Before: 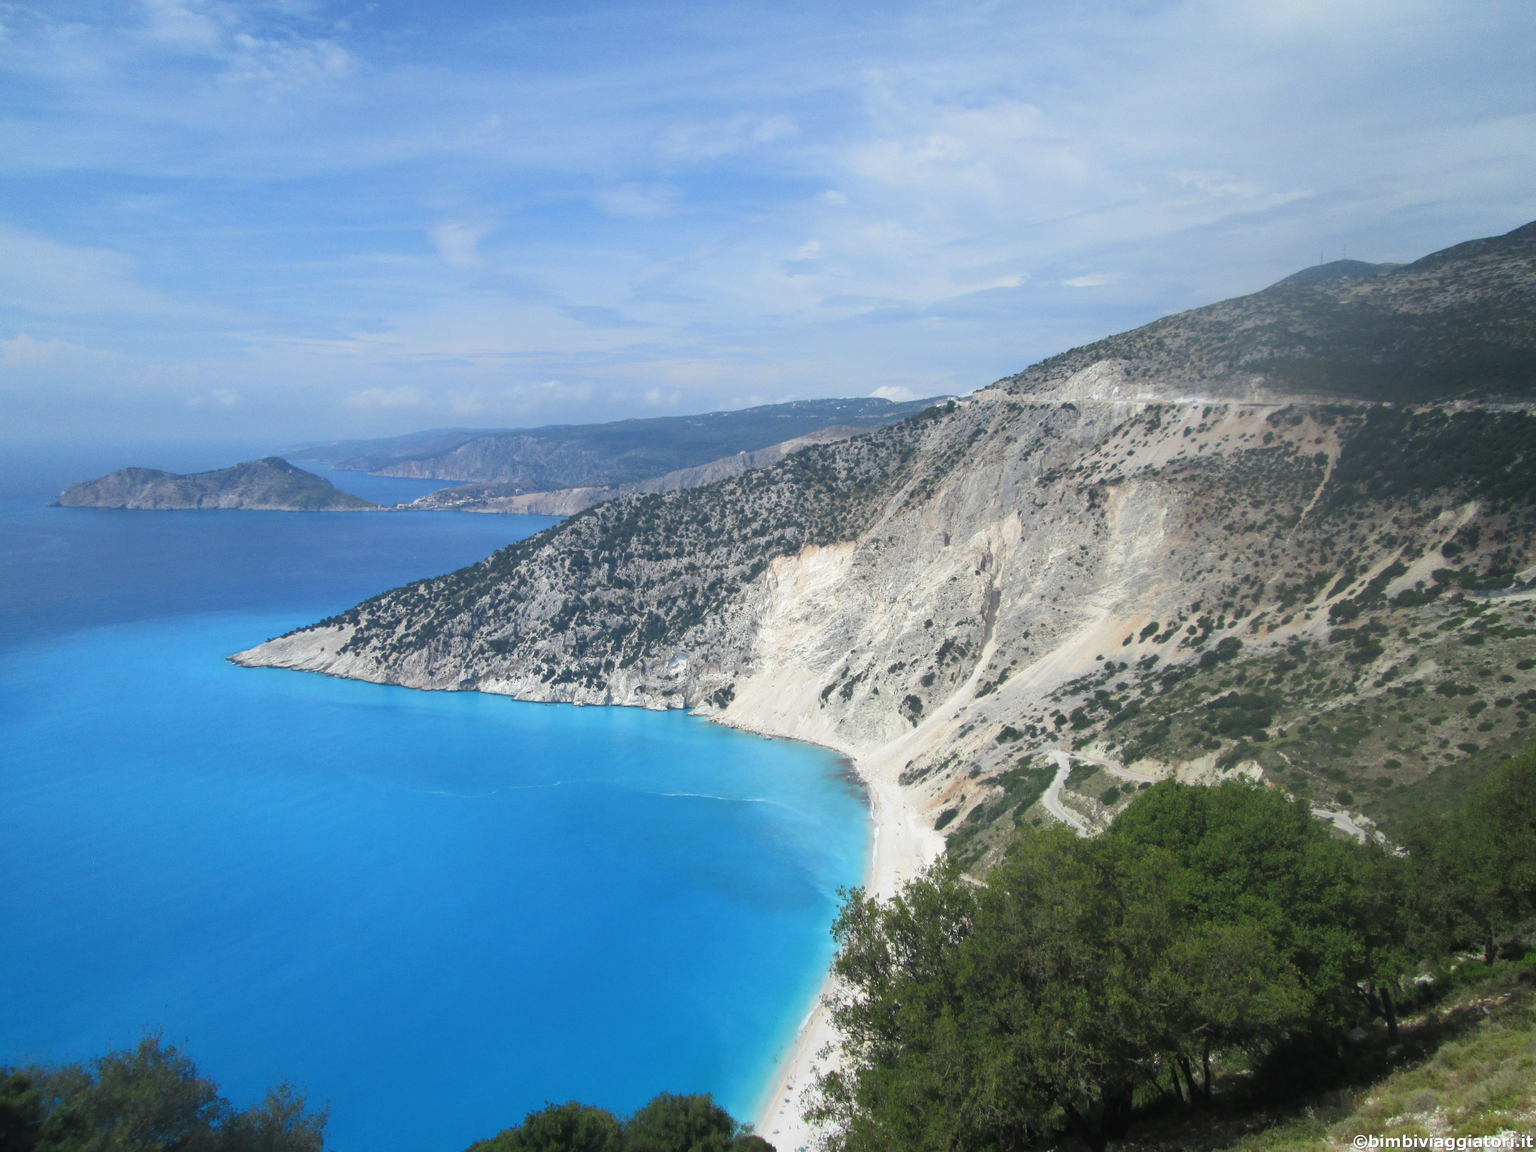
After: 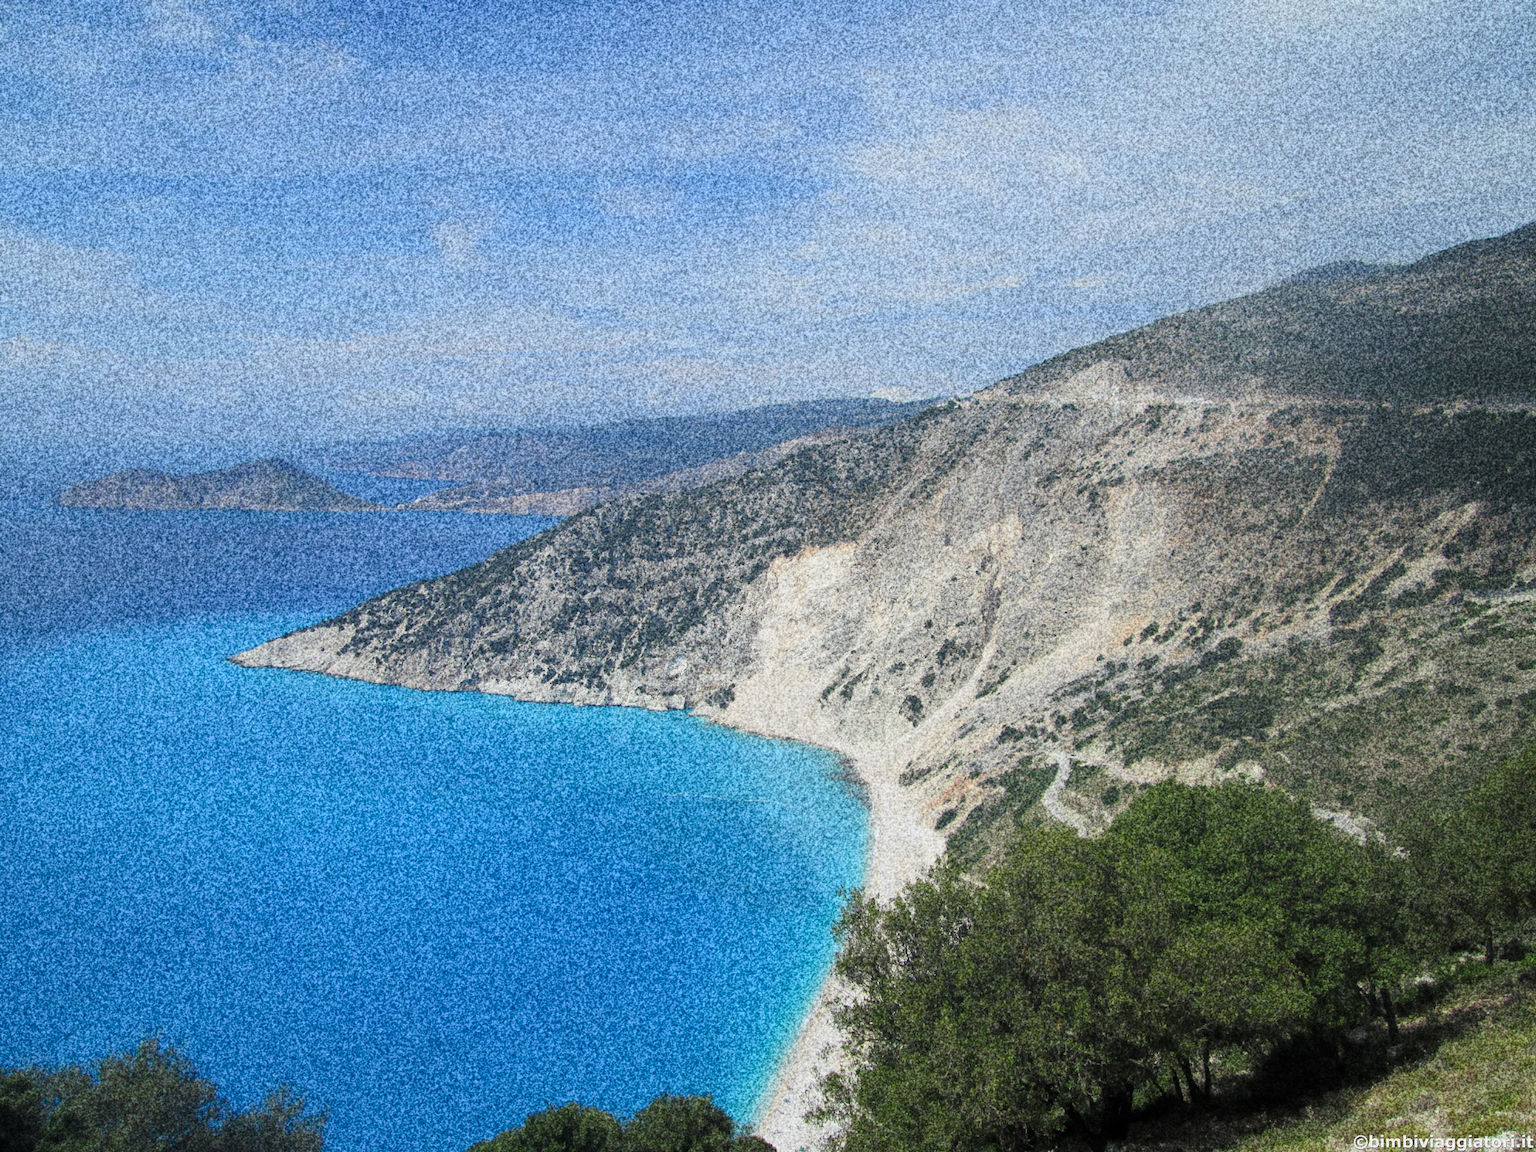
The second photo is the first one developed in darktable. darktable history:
levels: levels [0.016, 0.484, 0.953]
filmic rgb: black relative exposure -15 EV, white relative exposure 3 EV, threshold 6 EV, target black luminance 0%, hardness 9.27, latitude 99%, contrast 0.912, shadows ↔ highlights balance 0.505%, add noise in highlights 0, color science v3 (2019), use custom middle-gray values true, iterations of high-quality reconstruction 0, contrast in highlights soft, enable highlight reconstruction true
grain: coarseness 30.02 ISO, strength 100%
